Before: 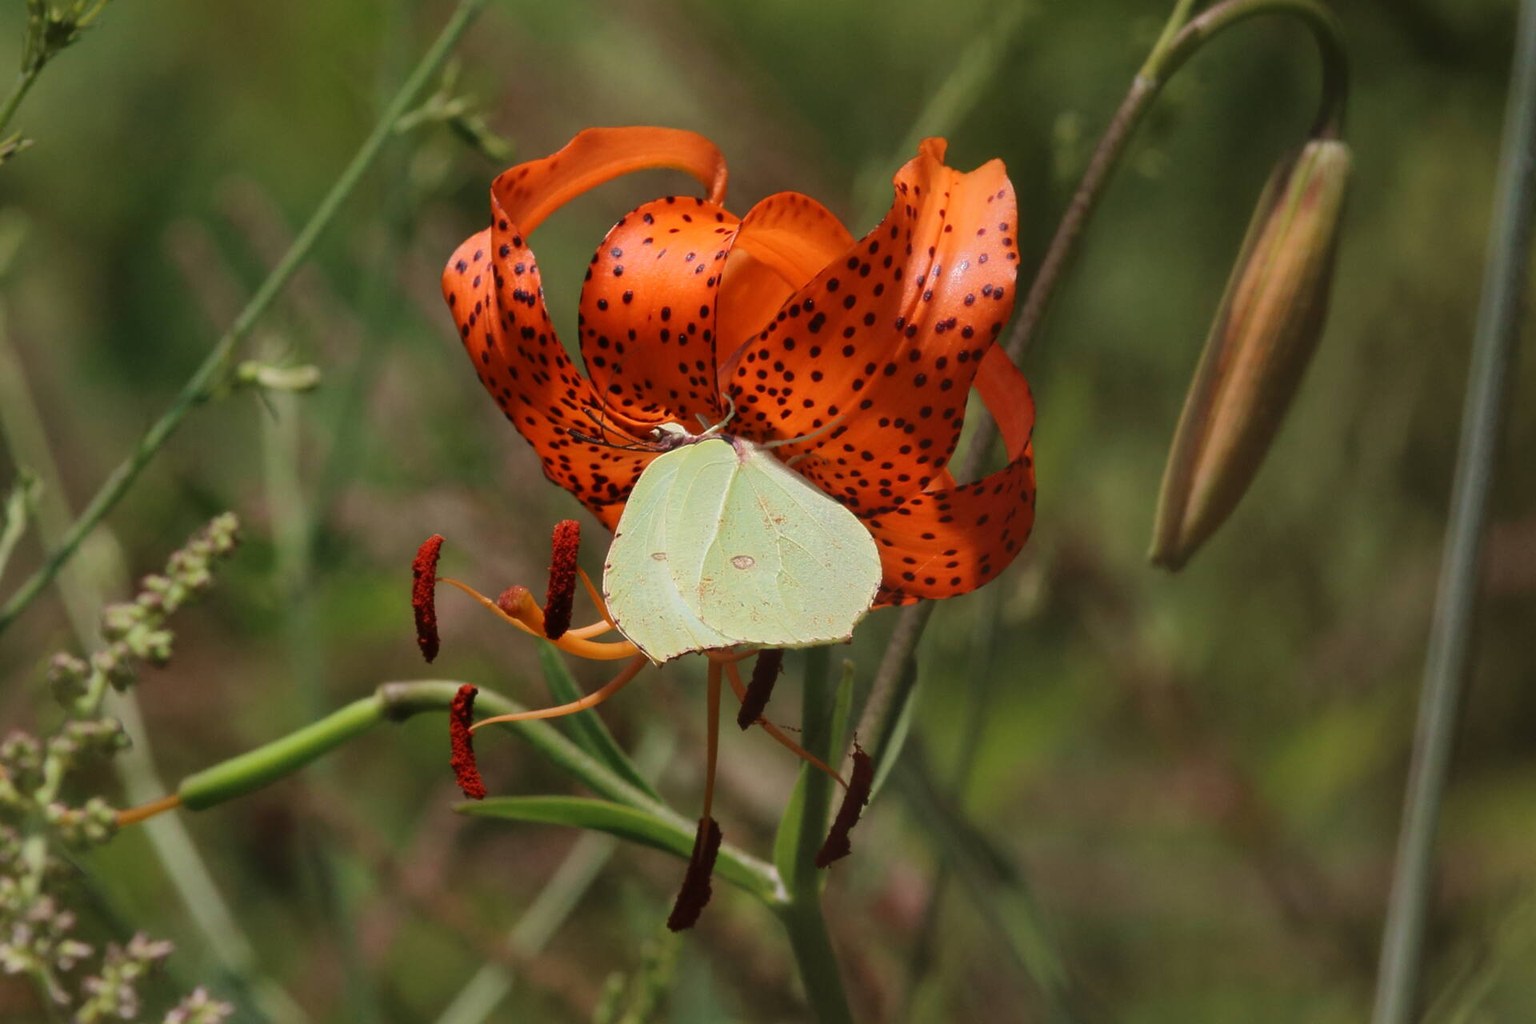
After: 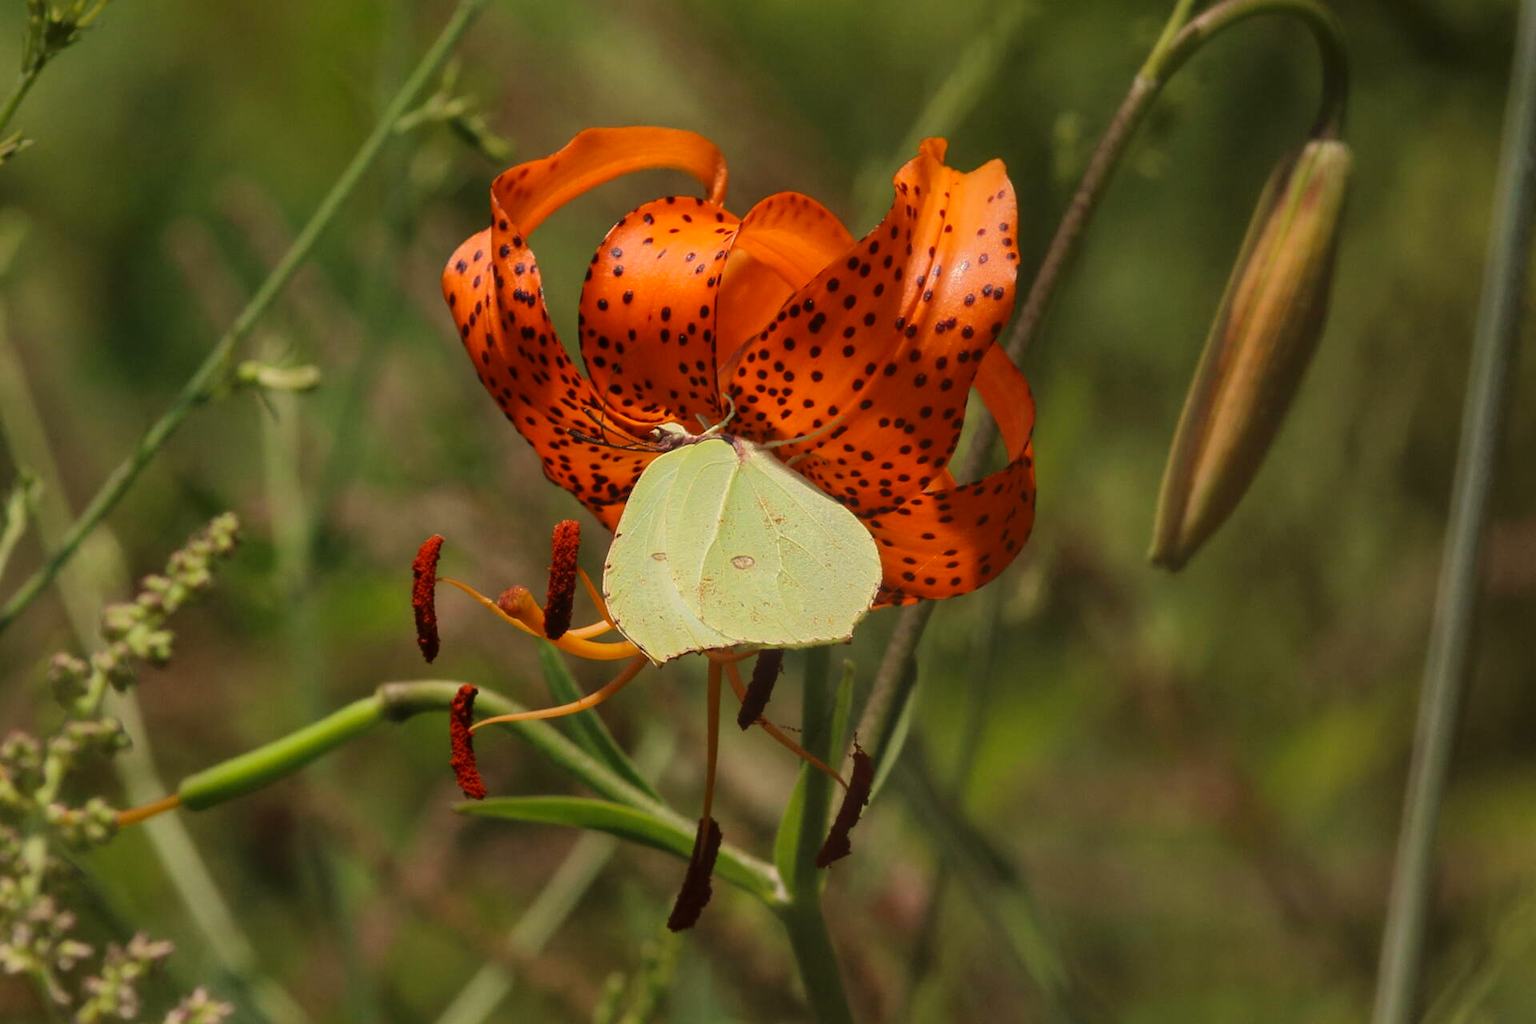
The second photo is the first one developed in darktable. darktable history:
color correction: highlights a* 1.39, highlights b* 17.83
local contrast: detail 110%
